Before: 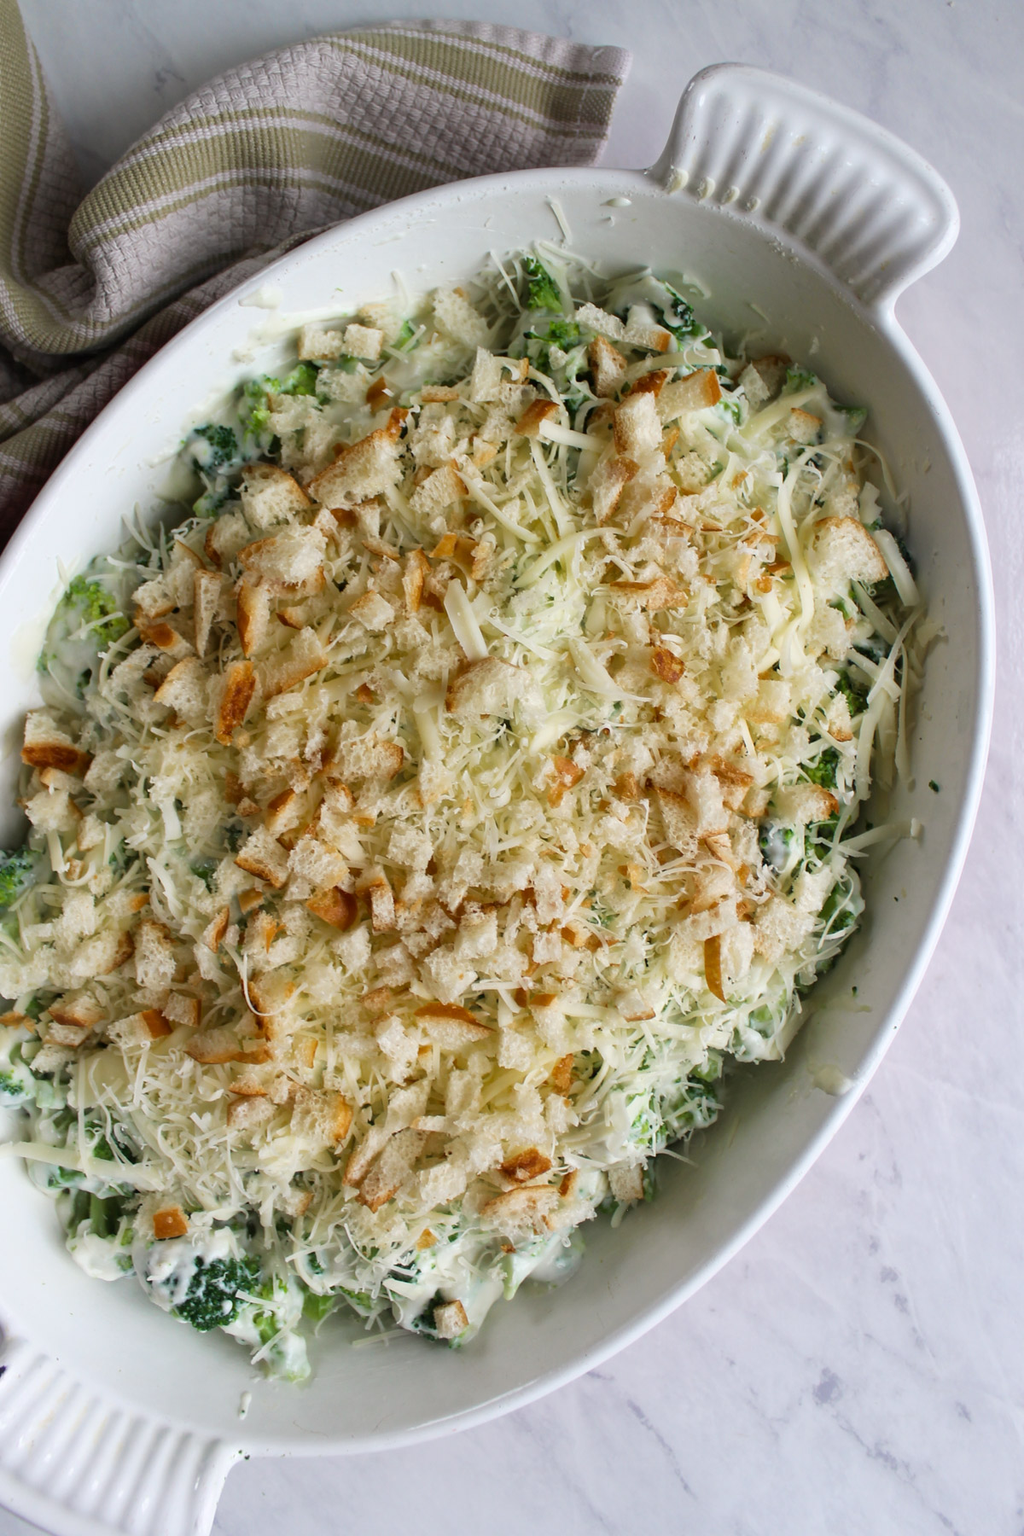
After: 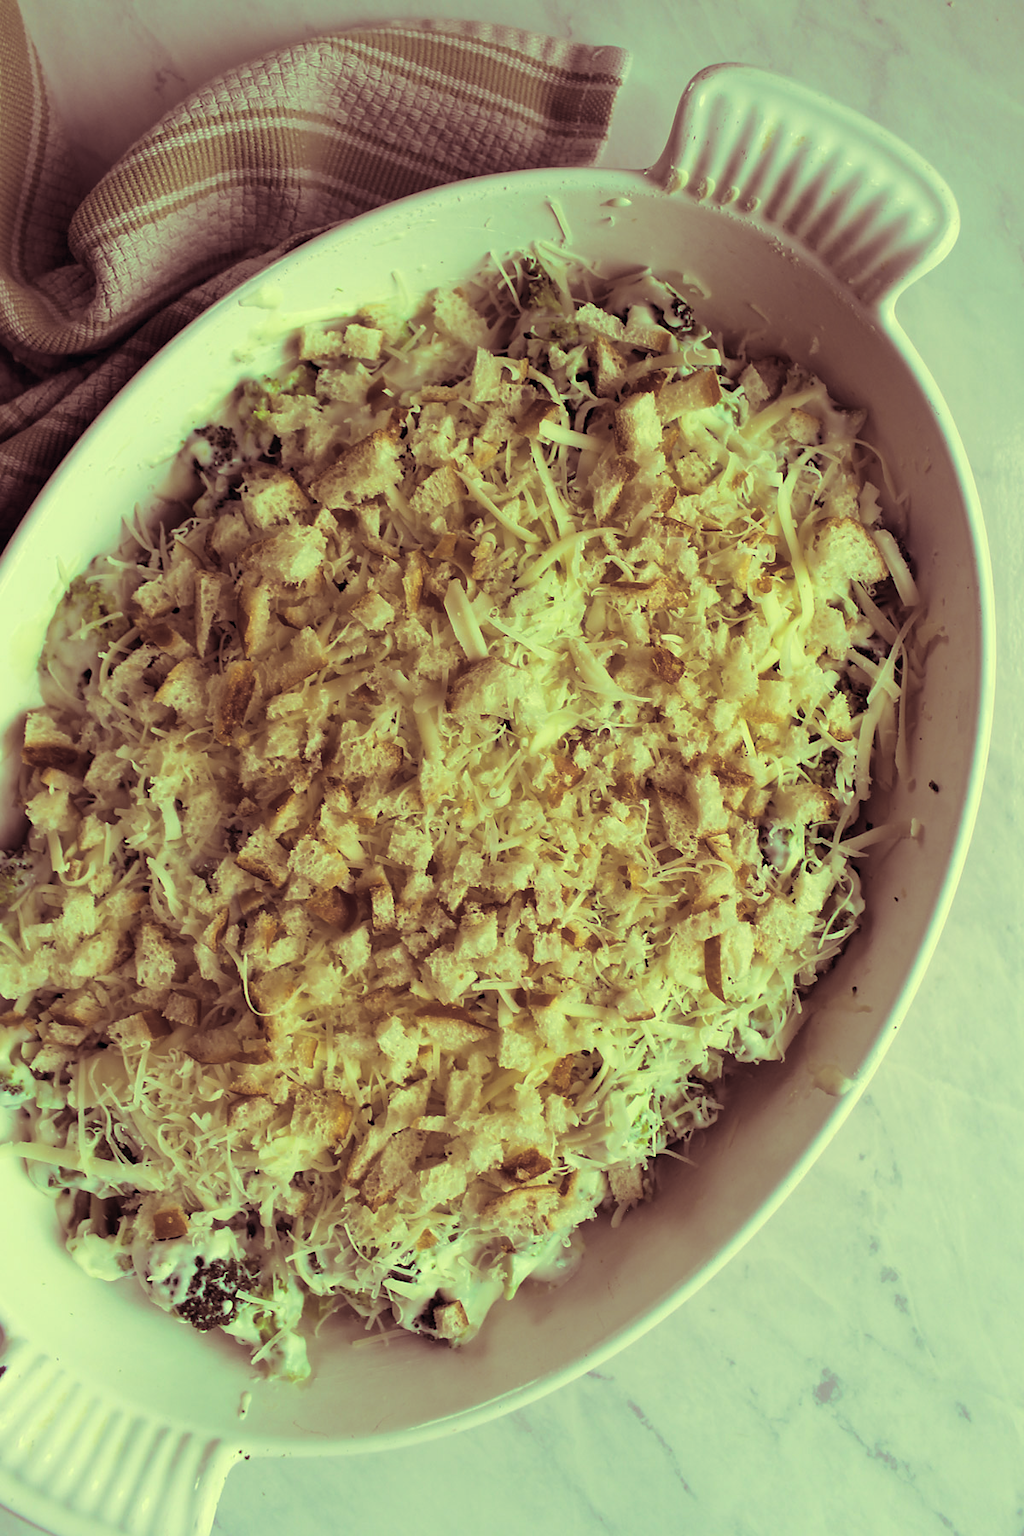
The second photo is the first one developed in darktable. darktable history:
sharpen: radius 1.458, amount 0.398, threshold 1.271
split-toning: highlights › saturation 0, balance -61.83
color correction: highlights a* -15.58, highlights b* 40, shadows a* -40, shadows b* -26.18
